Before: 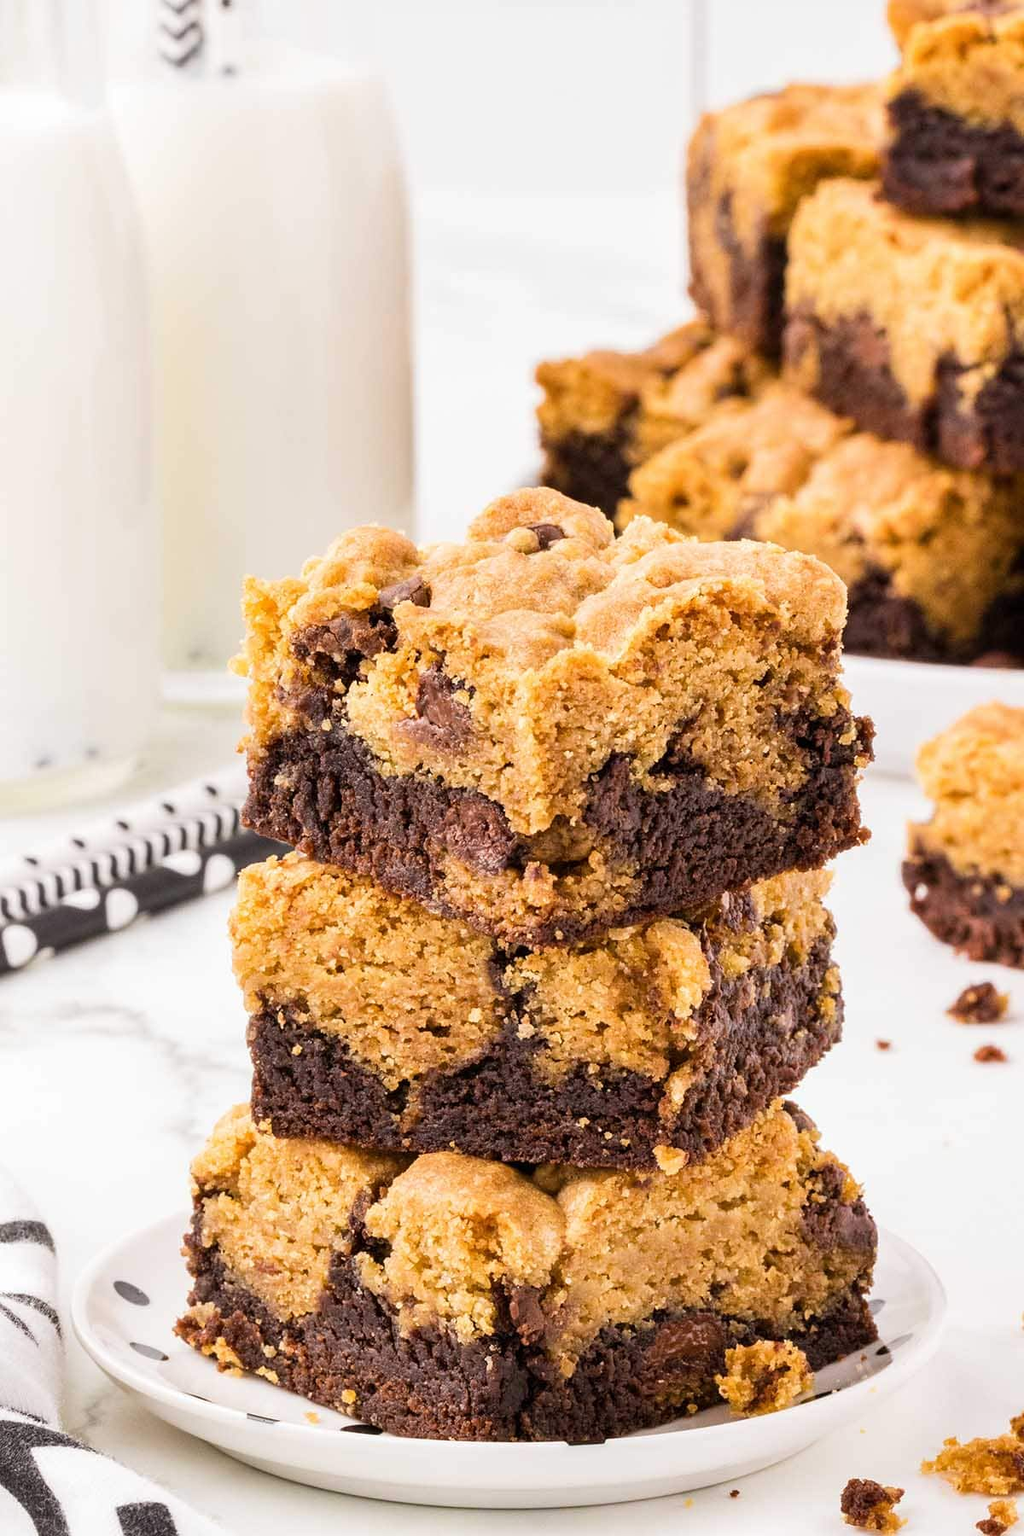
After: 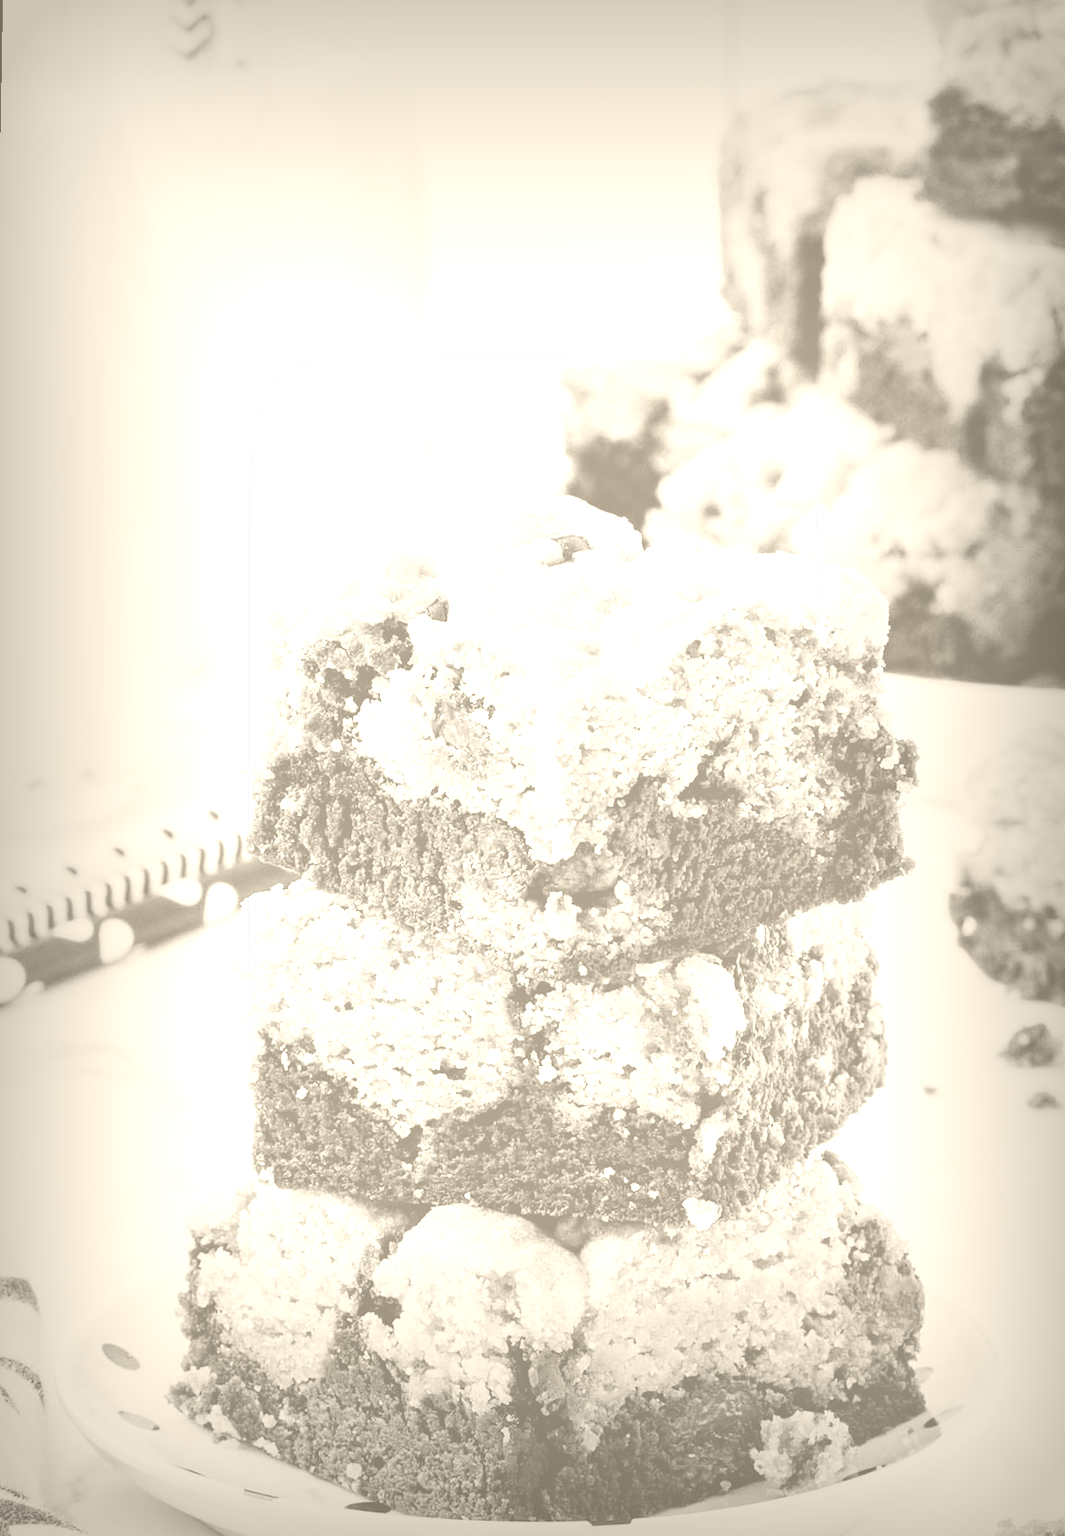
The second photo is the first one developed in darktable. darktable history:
color balance rgb: linear chroma grading › global chroma 15%, perceptual saturation grading › global saturation 30%
tone curve: curves: ch0 [(0, 0) (0.049, 0.01) (0.154, 0.081) (0.491, 0.56) (0.739, 0.794) (0.992, 0.937)]; ch1 [(0, 0) (0.172, 0.123) (0.317, 0.272) (0.401, 0.422) (0.499, 0.497) (0.531, 0.54) (0.615, 0.603) (0.741, 0.783) (1, 1)]; ch2 [(0, 0) (0.411, 0.424) (0.462, 0.483) (0.544, 0.56) (0.686, 0.638) (1, 1)], color space Lab, independent channels, preserve colors none
exposure: black level correction 0.001, exposure -0.2 EV, compensate highlight preservation false
vignetting: fall-off start 53.2%, brightness -0.594, saturation 0, automatic ratio true, width/height ratio 1.313, shape 0.22, unbound false
colorize: hue 36°, saturation 71%, lightness 80.79%
crop and rotate: top 0%, bottom 5.097%
rotate and perspective: rotation 0.226°, lens shift (vertical) -0.042, crop left 0.023, crop right 0.982, crop top 0.006, crop bottom 0.994
